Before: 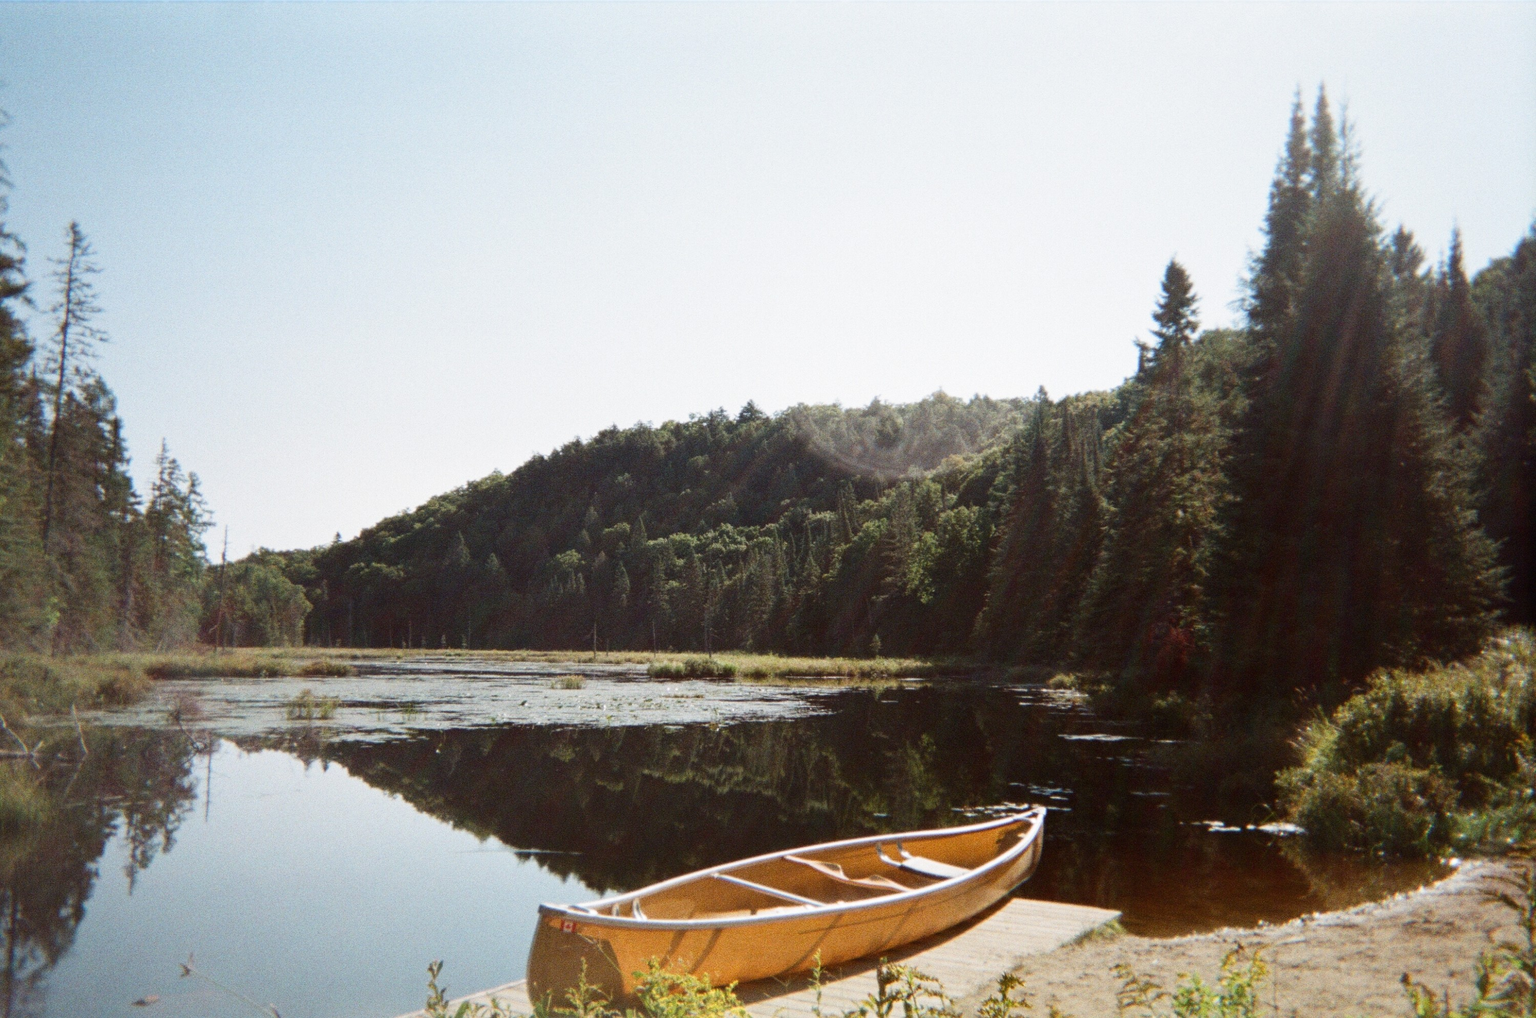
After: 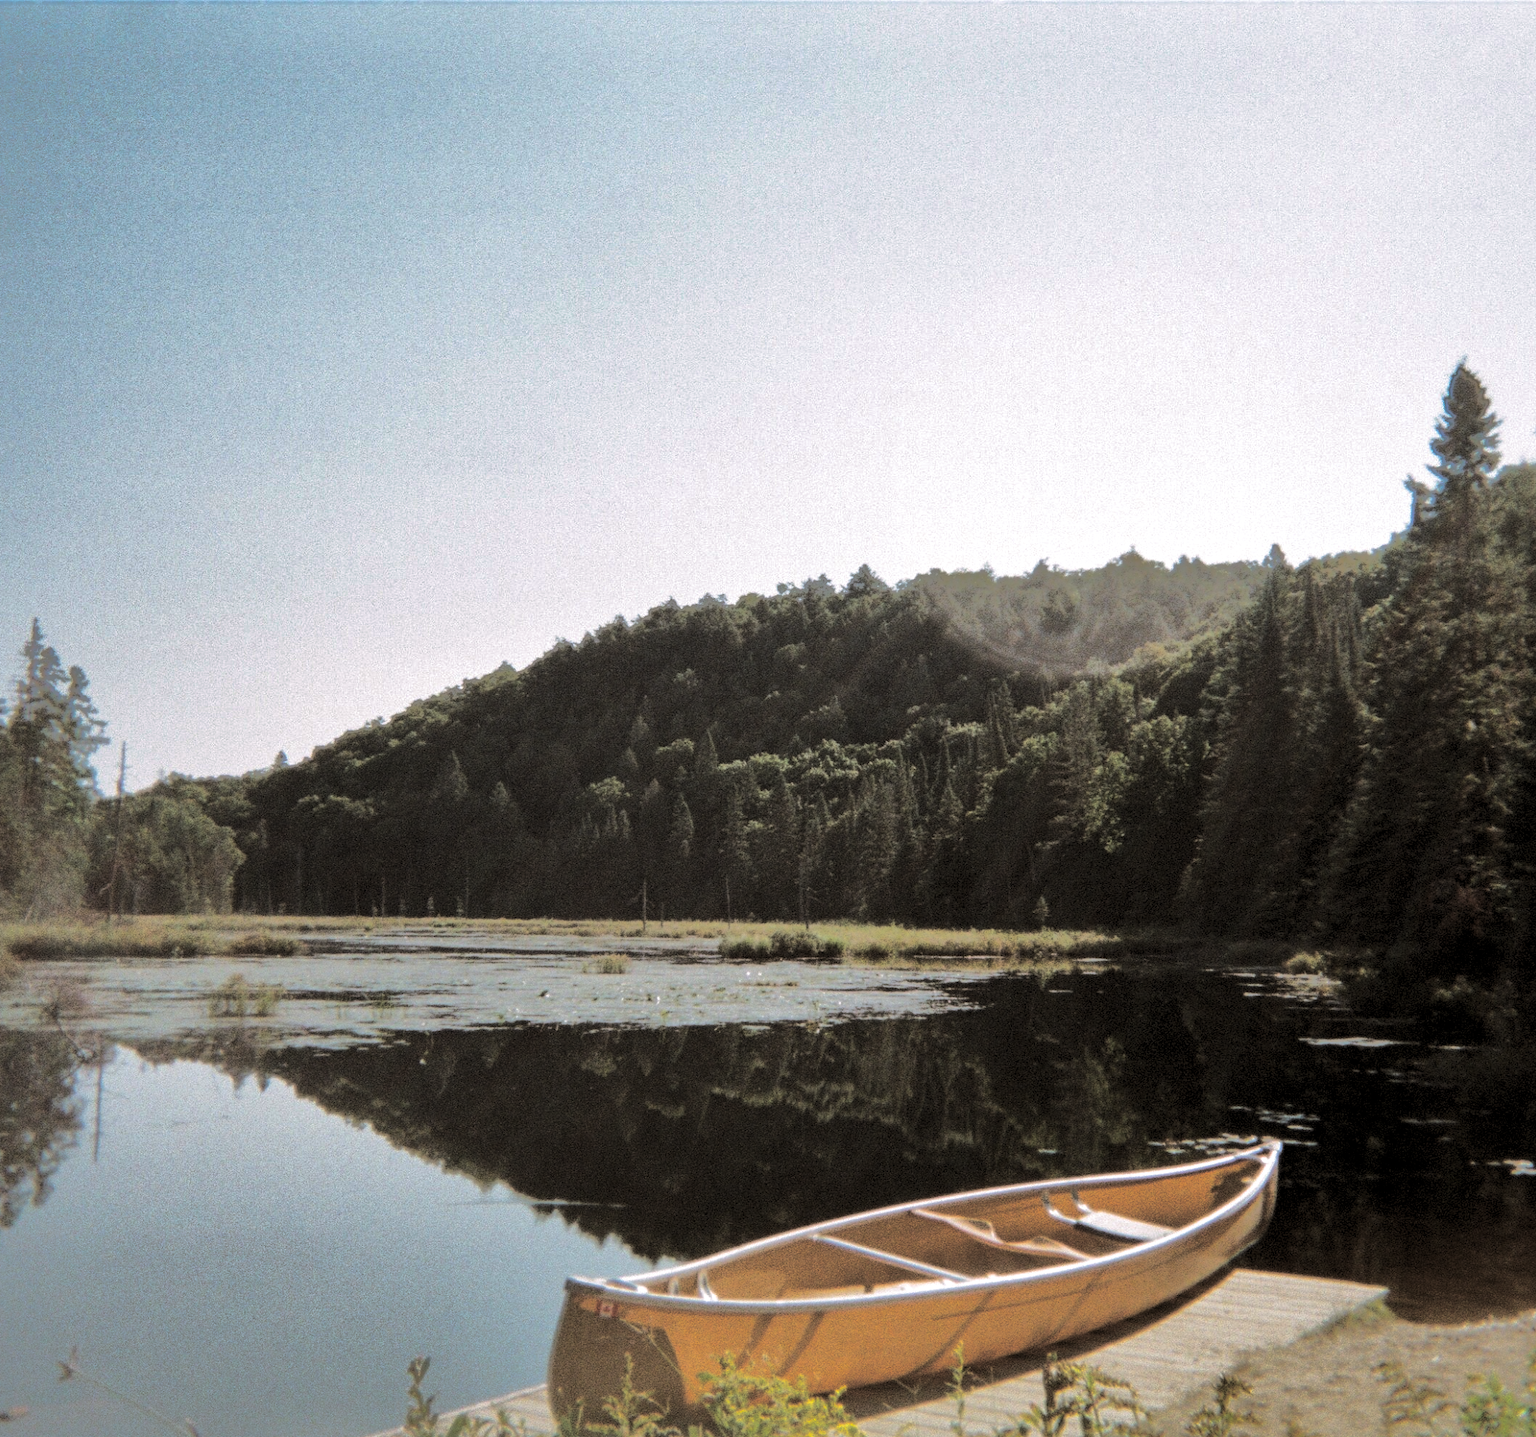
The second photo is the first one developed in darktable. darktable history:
shadows and highlights: shadows -19.91, highlights -73.15
levels: levels [0.073, 0.497, 0.972]
split-toning: shadows › hue 46.8°, shadows › saturation 0.17, highlights › hue 316.8°, highlights › saturation 0.27, balance -51.82
crop and rotate: left 9.061%, right 20.142%
